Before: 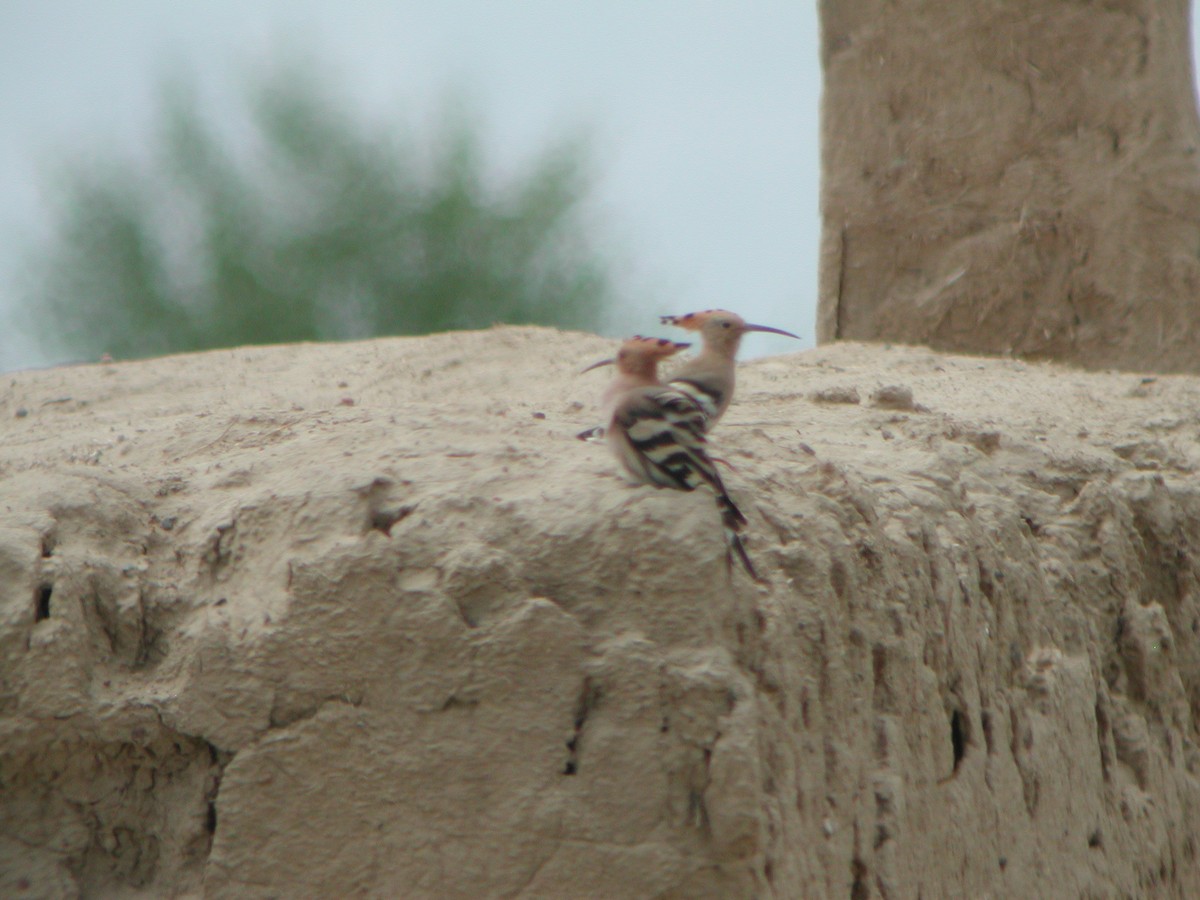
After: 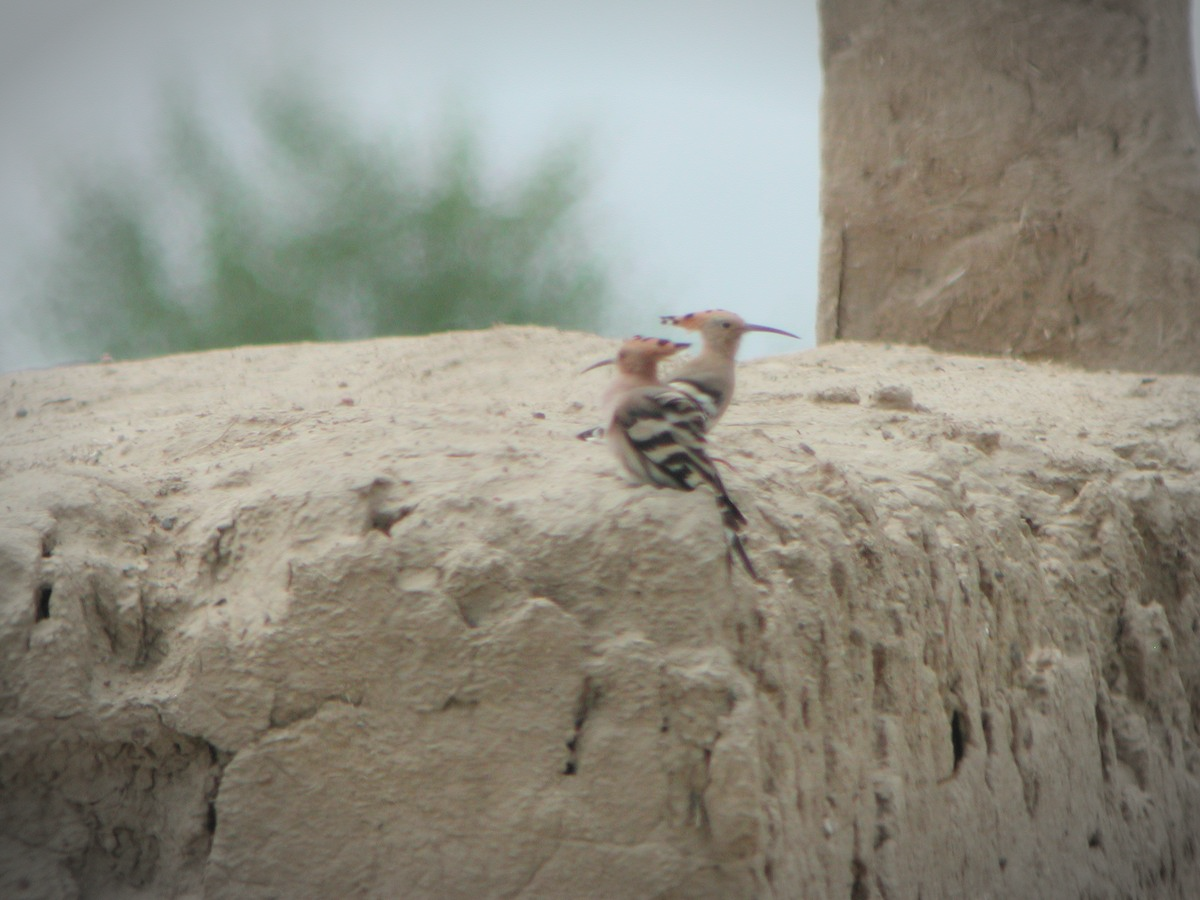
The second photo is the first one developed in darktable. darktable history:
exposure: exposure -0.272 EV, compensate highlight preservation false
contrast brightness saturation: contrast 0.14, brightness 0.209
vignetting: automatic ratio true
